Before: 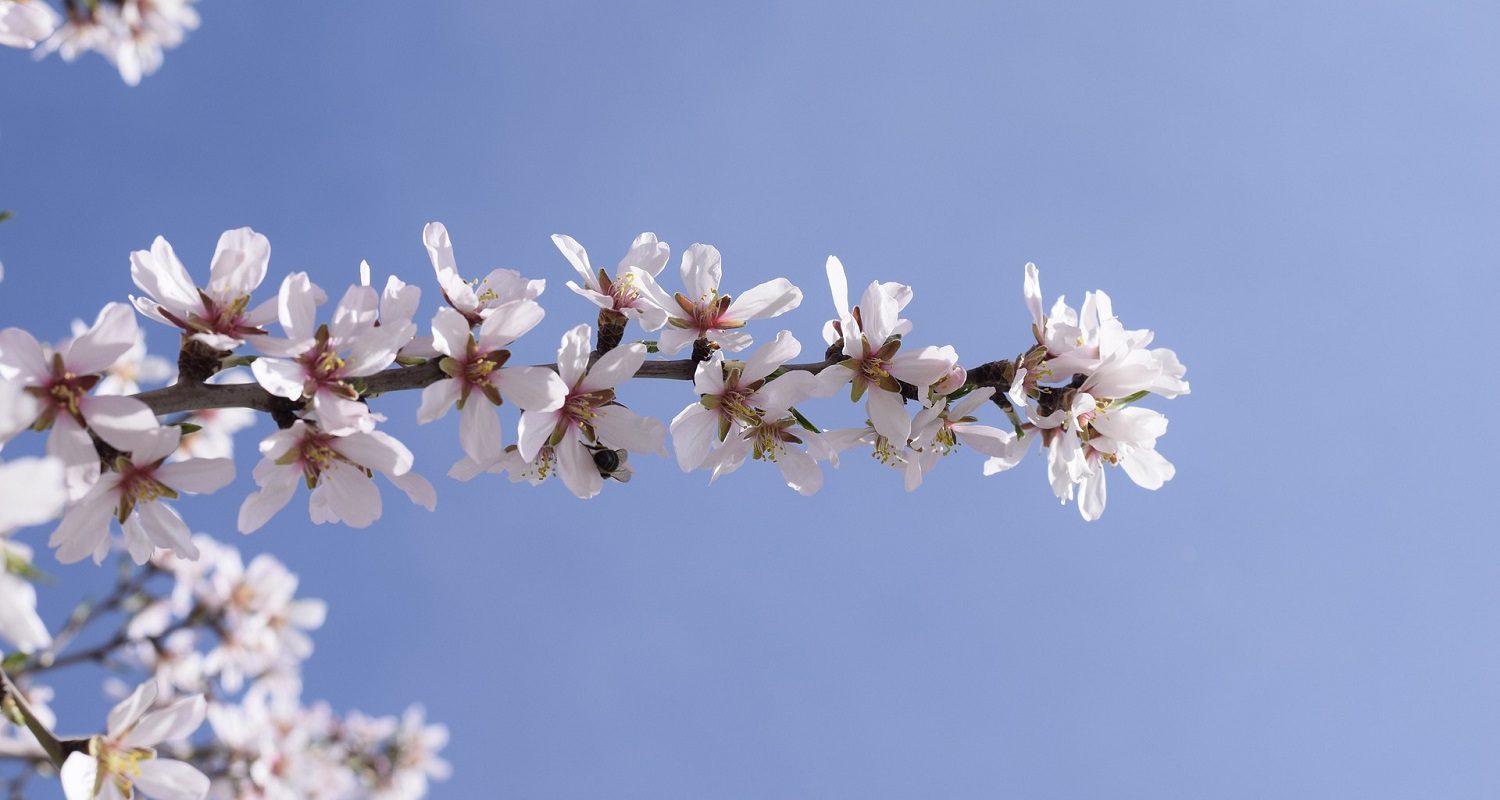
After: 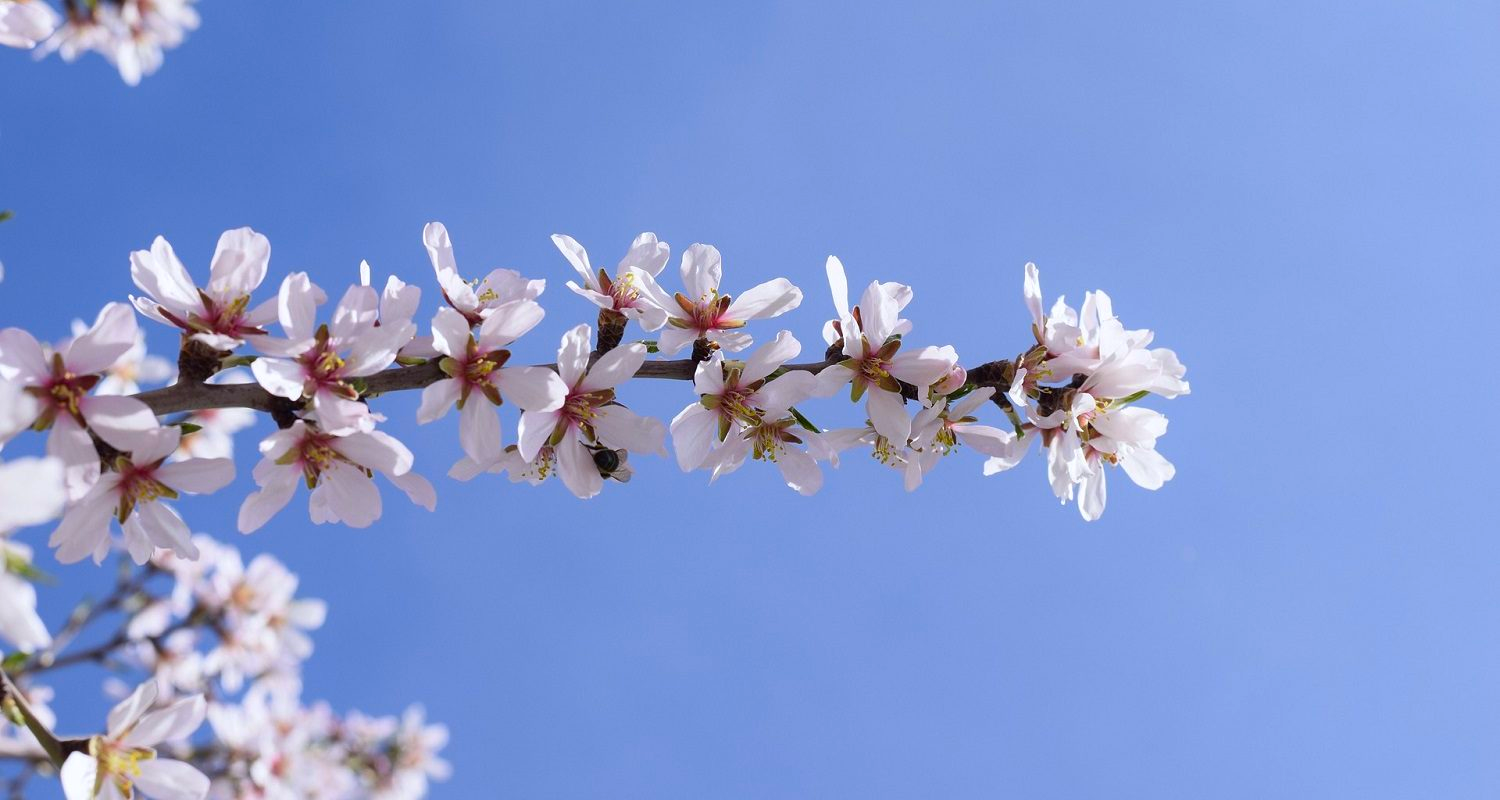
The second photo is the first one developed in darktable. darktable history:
contrast brightness saturation: brightness -0.02, saturation 0.35
white balance: red 0.988, blue 1.017
